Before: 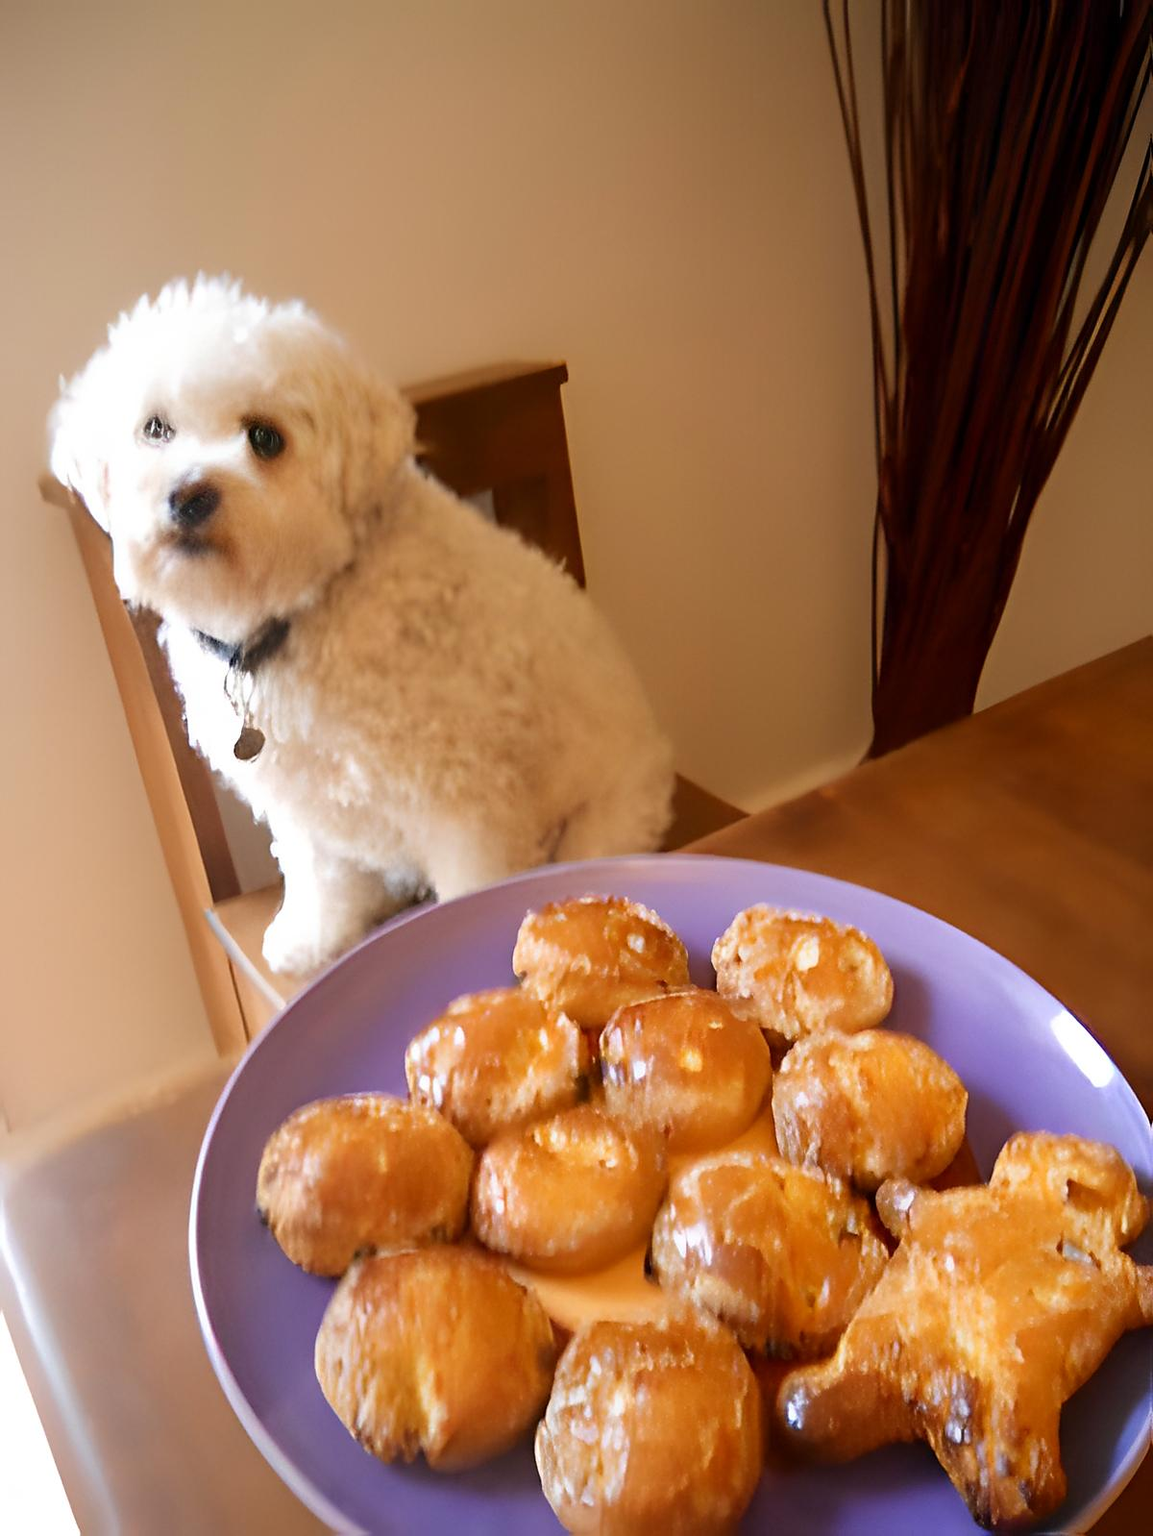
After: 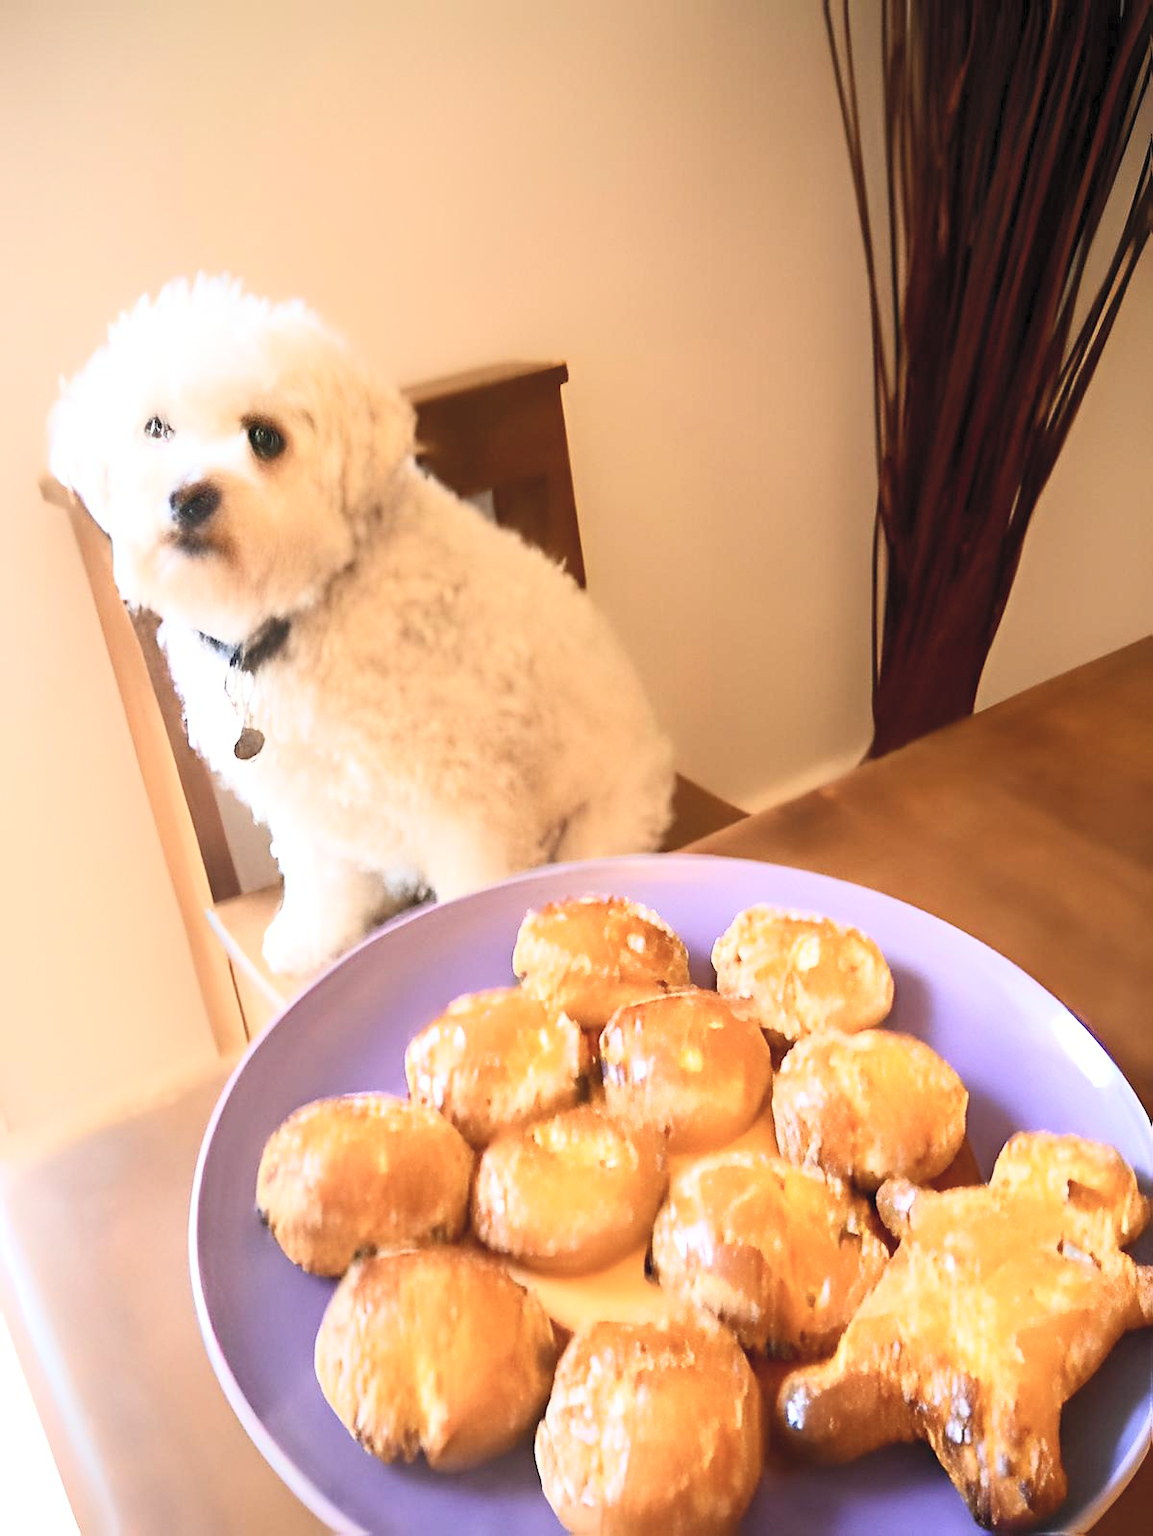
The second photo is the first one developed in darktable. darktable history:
contrast brightness saturation: contrast 0.371, brightness 0.537
